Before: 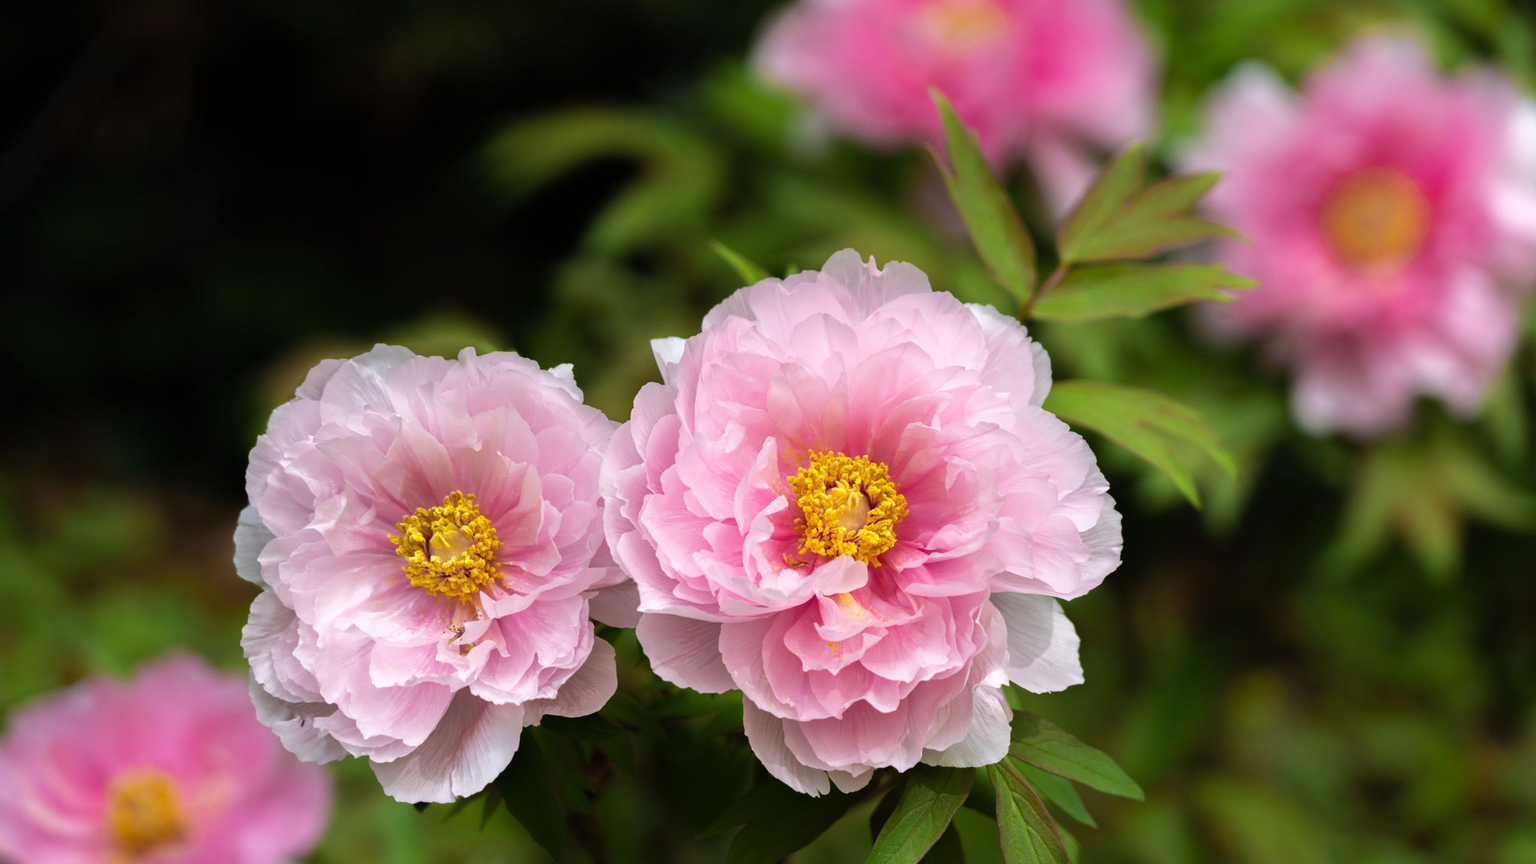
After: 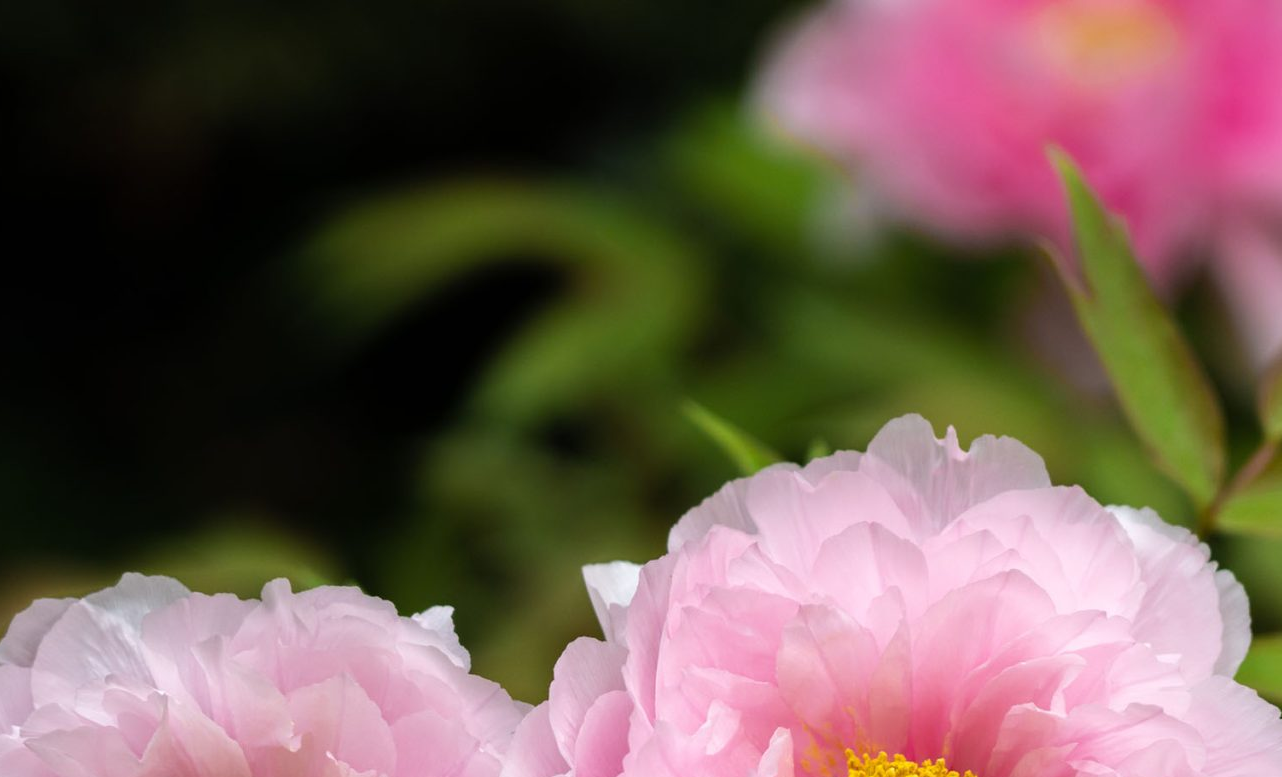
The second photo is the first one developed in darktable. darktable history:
crop: left 19.634%, right 30.278%, bottom 46.037%
